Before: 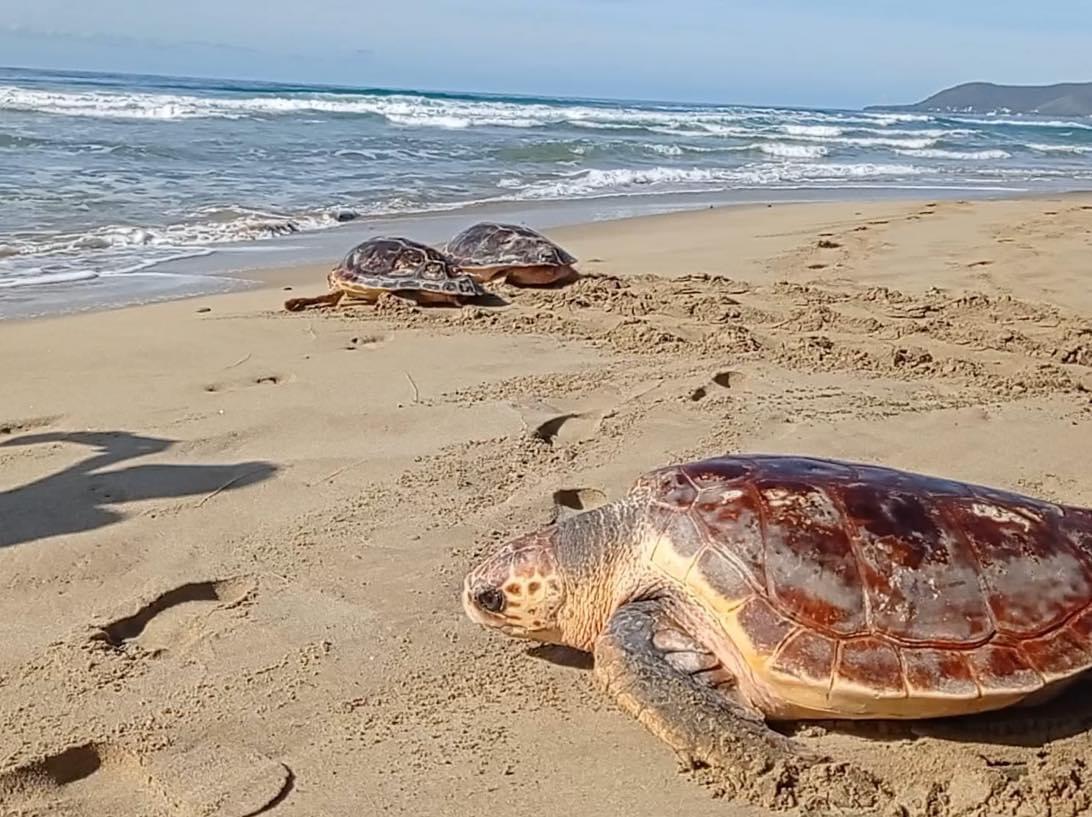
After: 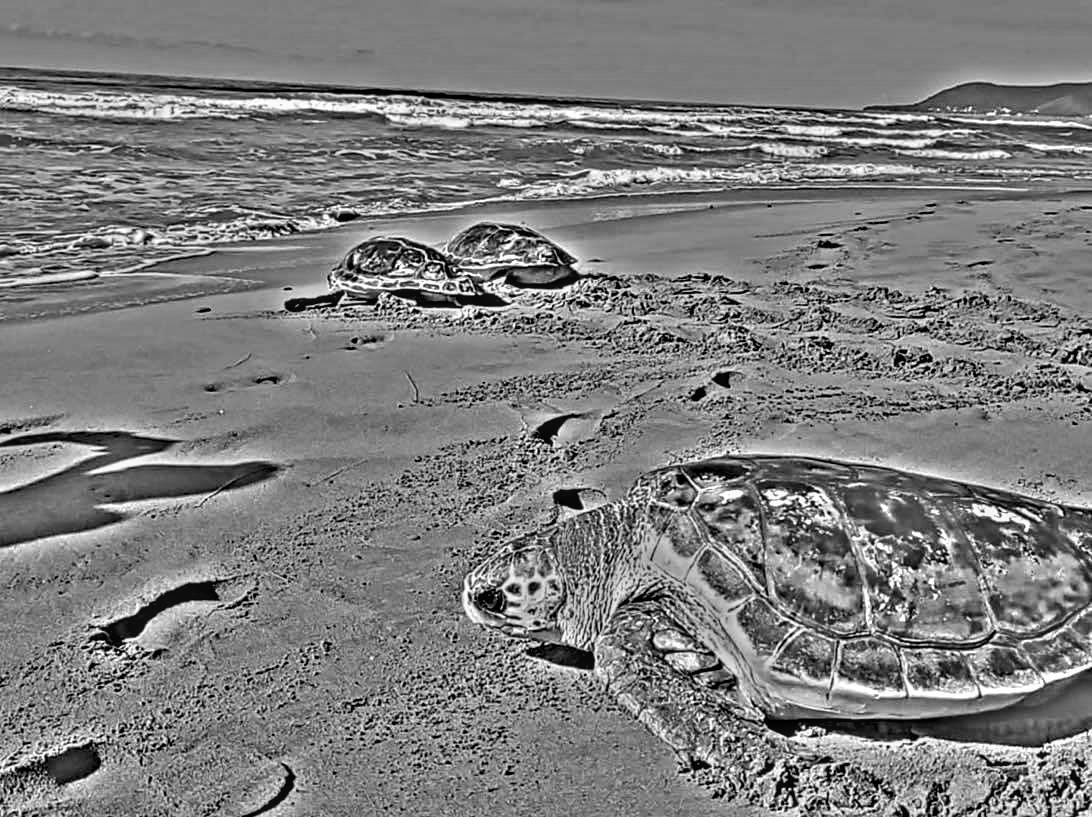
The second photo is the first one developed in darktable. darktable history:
highpass: on, module defaults
local contrast: on, module defaults
contrast brightness saturation: contrast 0.1, brightness 0.03, saturation 0.09
